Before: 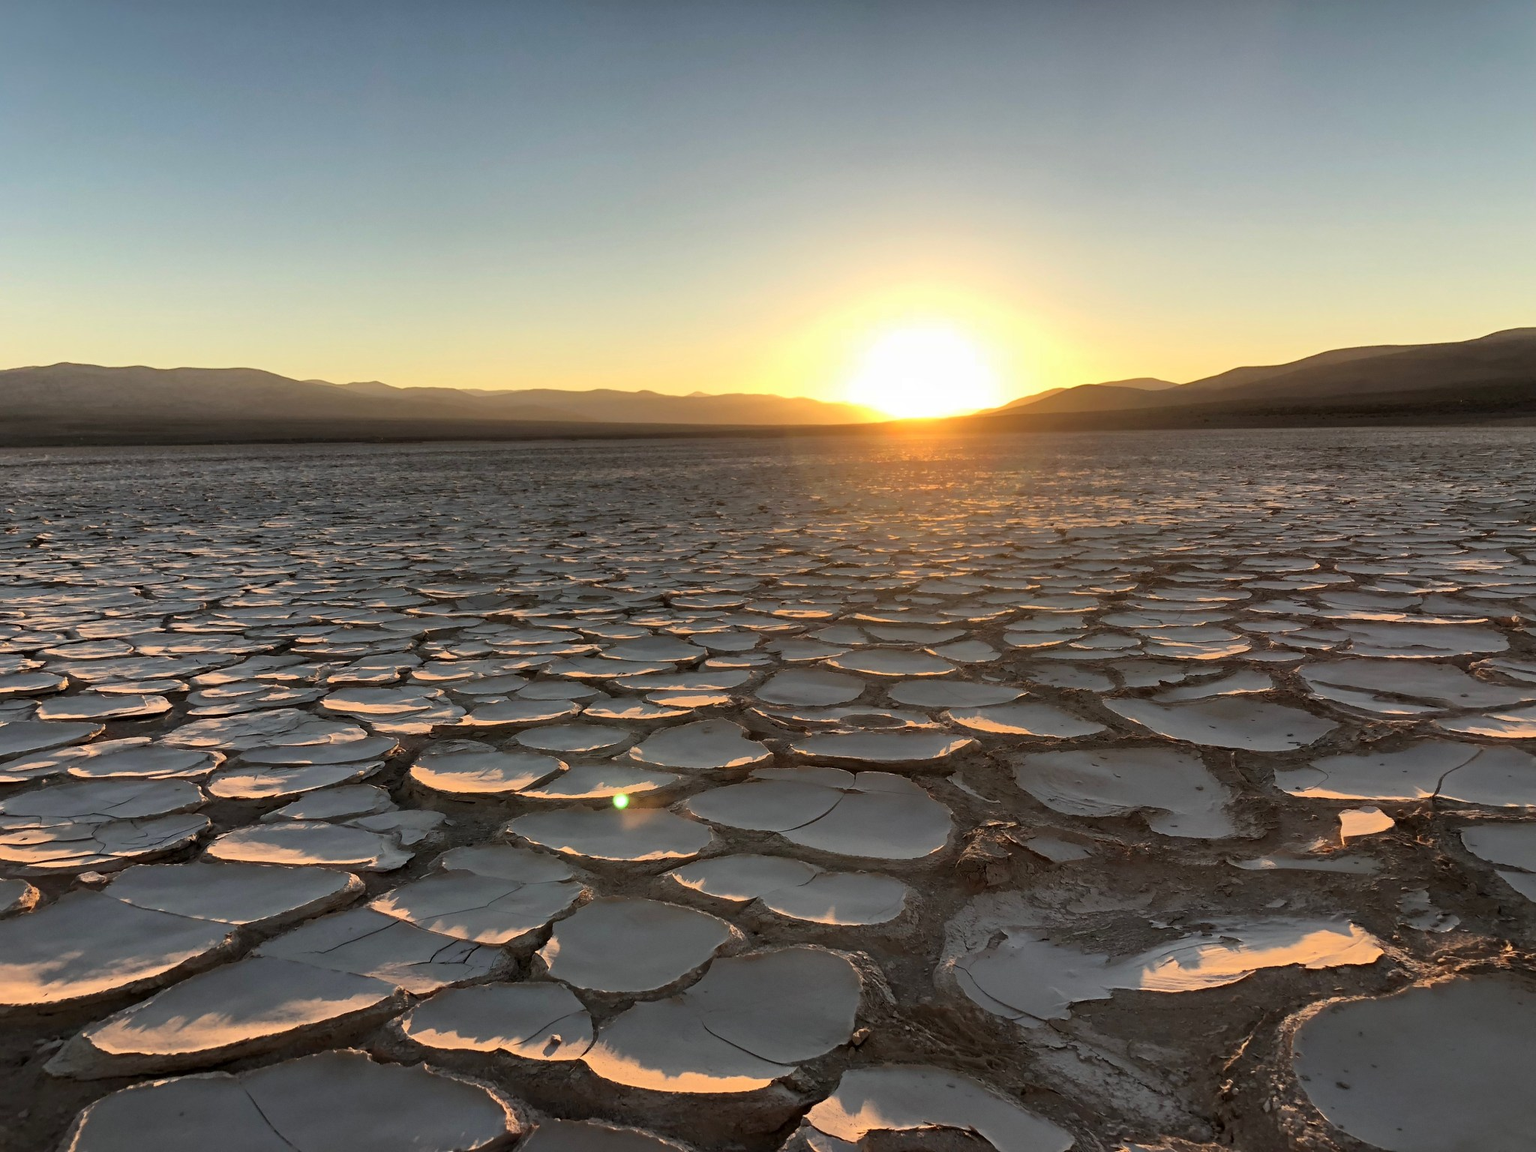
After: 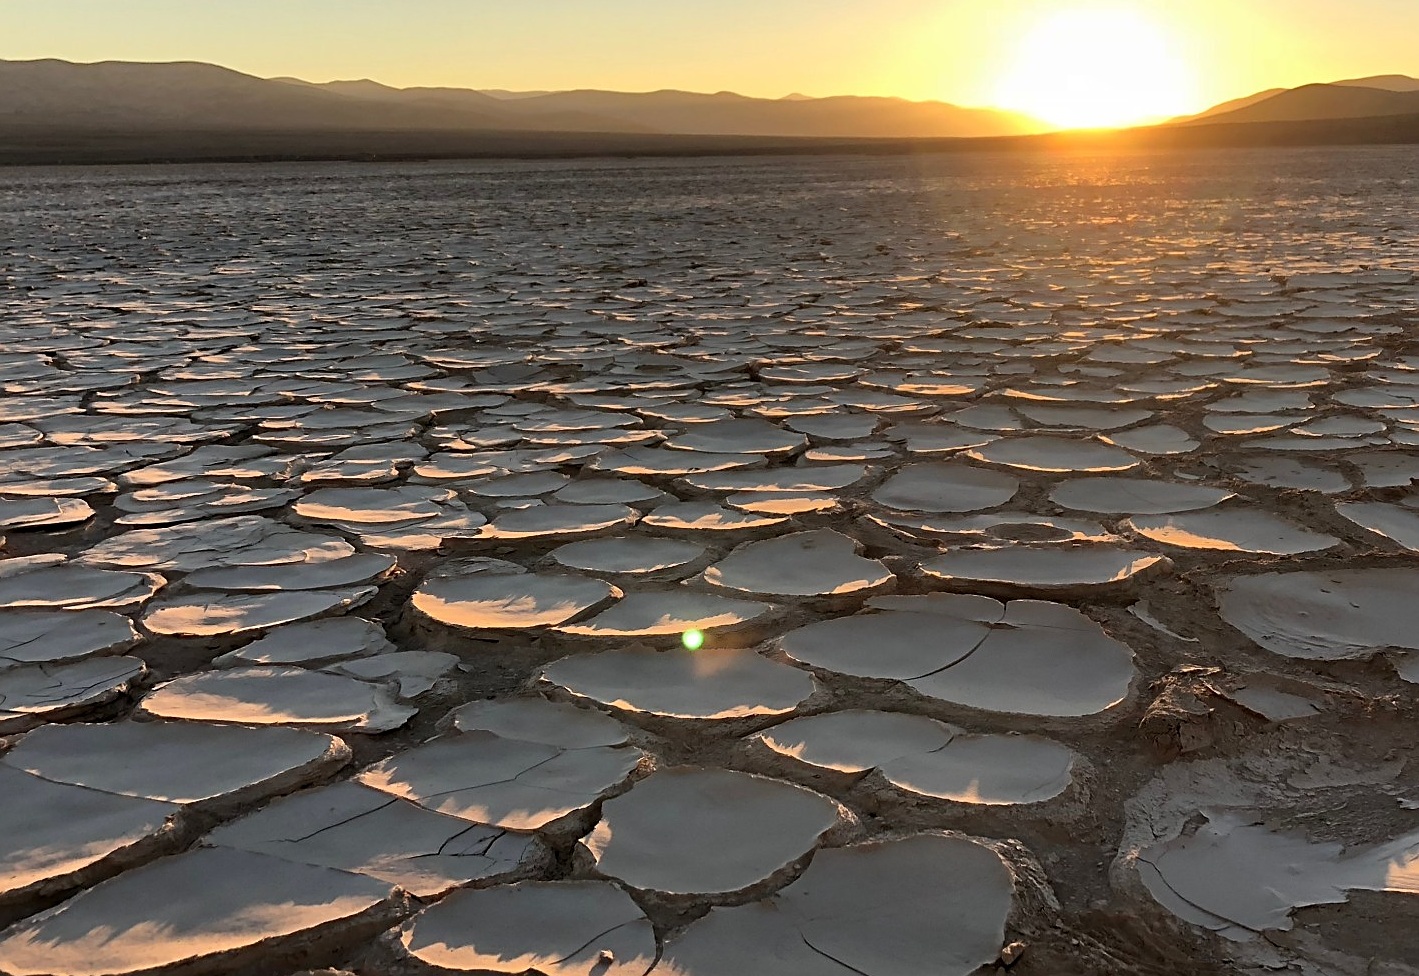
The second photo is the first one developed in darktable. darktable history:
sharpen: on, module defaults
crop: left 6.615%, top 27.957%, right 24.088%, bottom 8.465%
